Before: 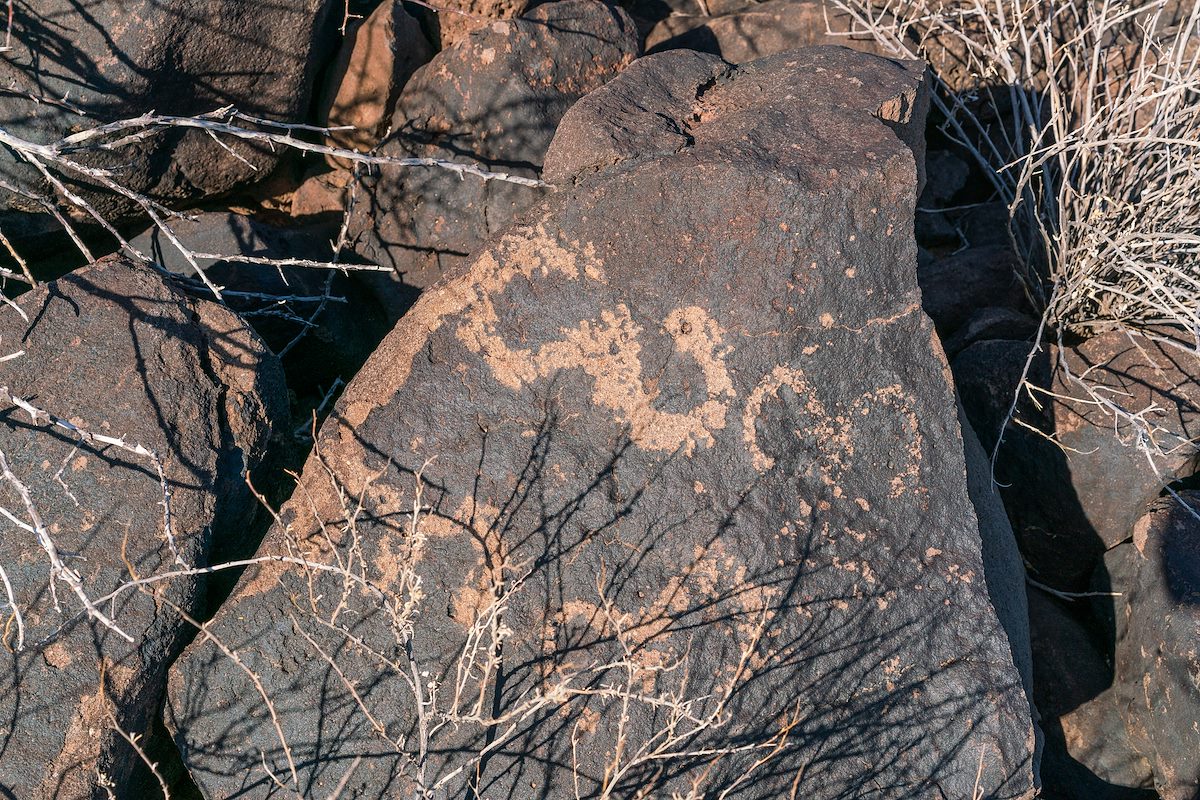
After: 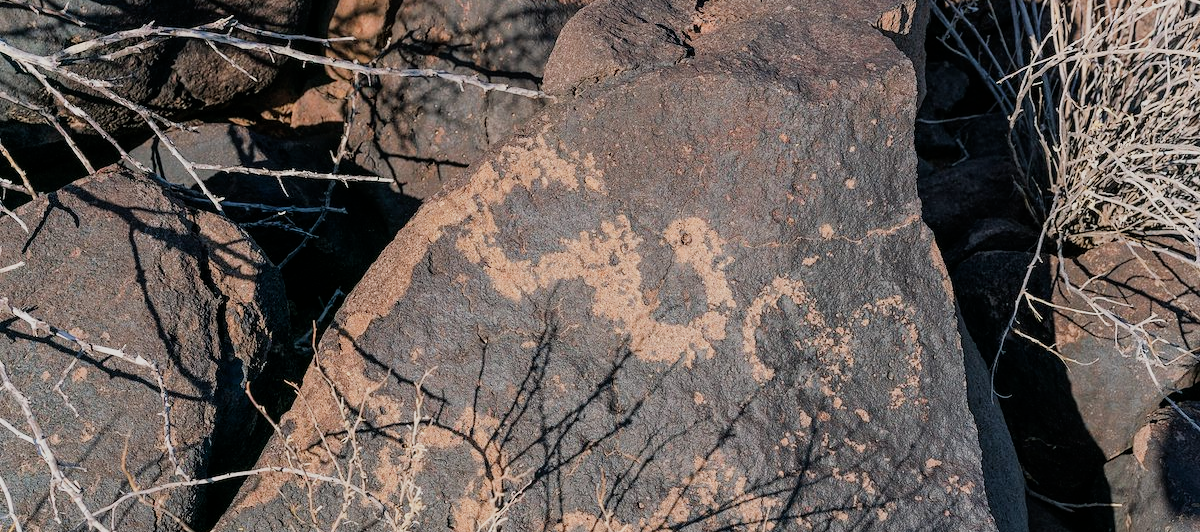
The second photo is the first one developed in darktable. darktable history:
filmic rgb: black relative exposure -7.96 EV, white relative exposure 4.02 EV, hardness 4.13, iterations of high-quality reconstruction 0
crop: top 11.148%, bottom 22.324%
